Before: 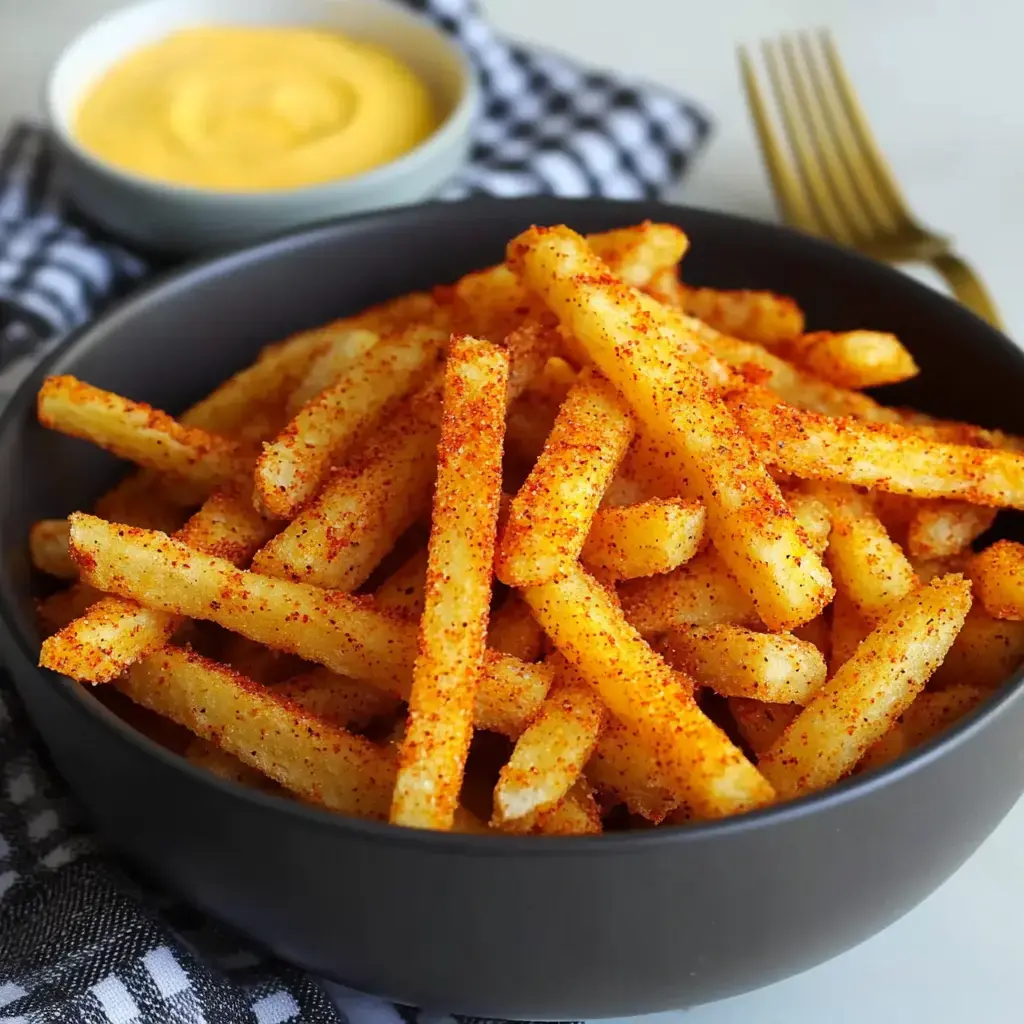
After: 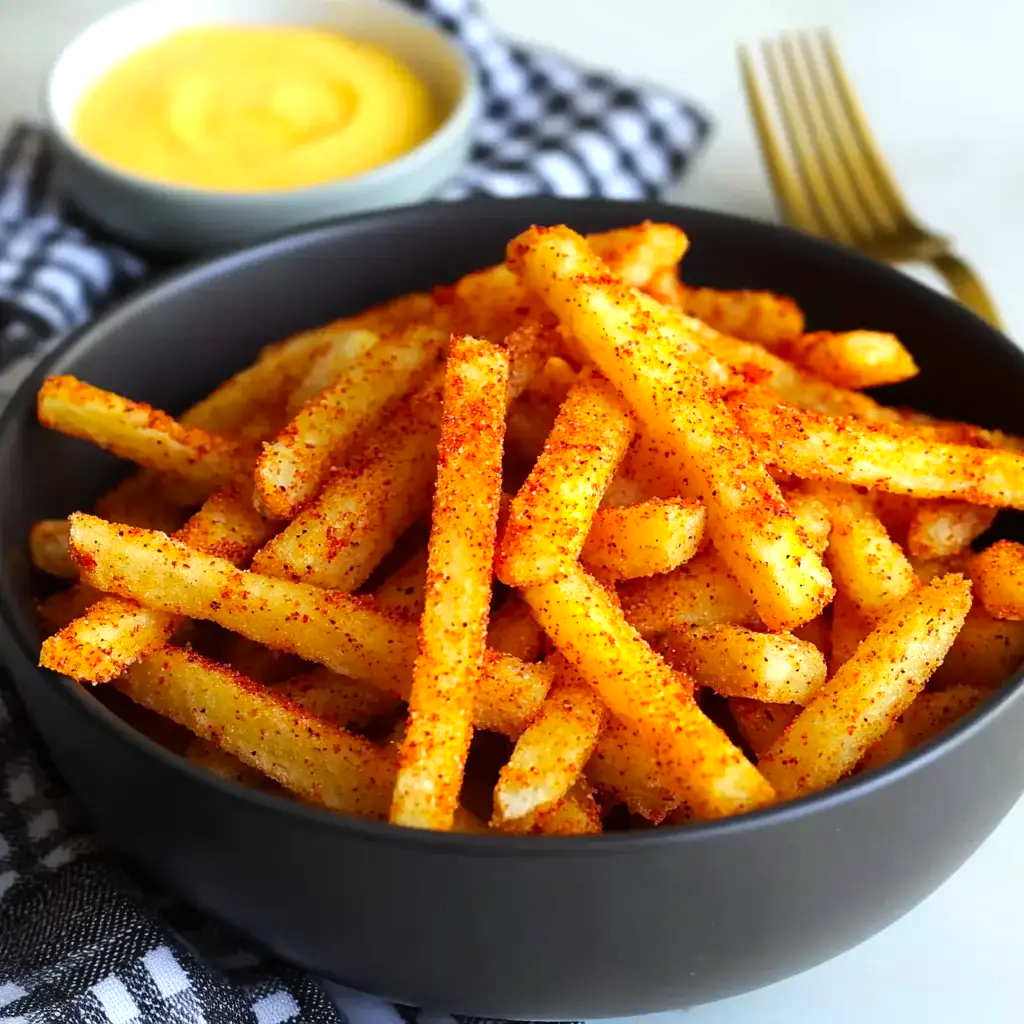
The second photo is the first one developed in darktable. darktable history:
contrast brightness saturation: saturation 0.104
tone equalizer: -8 EV -0.446 EV, -7 EV -0.427 EV, -6 EV -0.331 EV, -5 EV -0.207 EV, -3 EV 0.201 EV, -2 EV 0.322 EV, -1 EV 0.366 EV, +0 EV 0.399 EV, mask exposure compensation -0.51 EV
